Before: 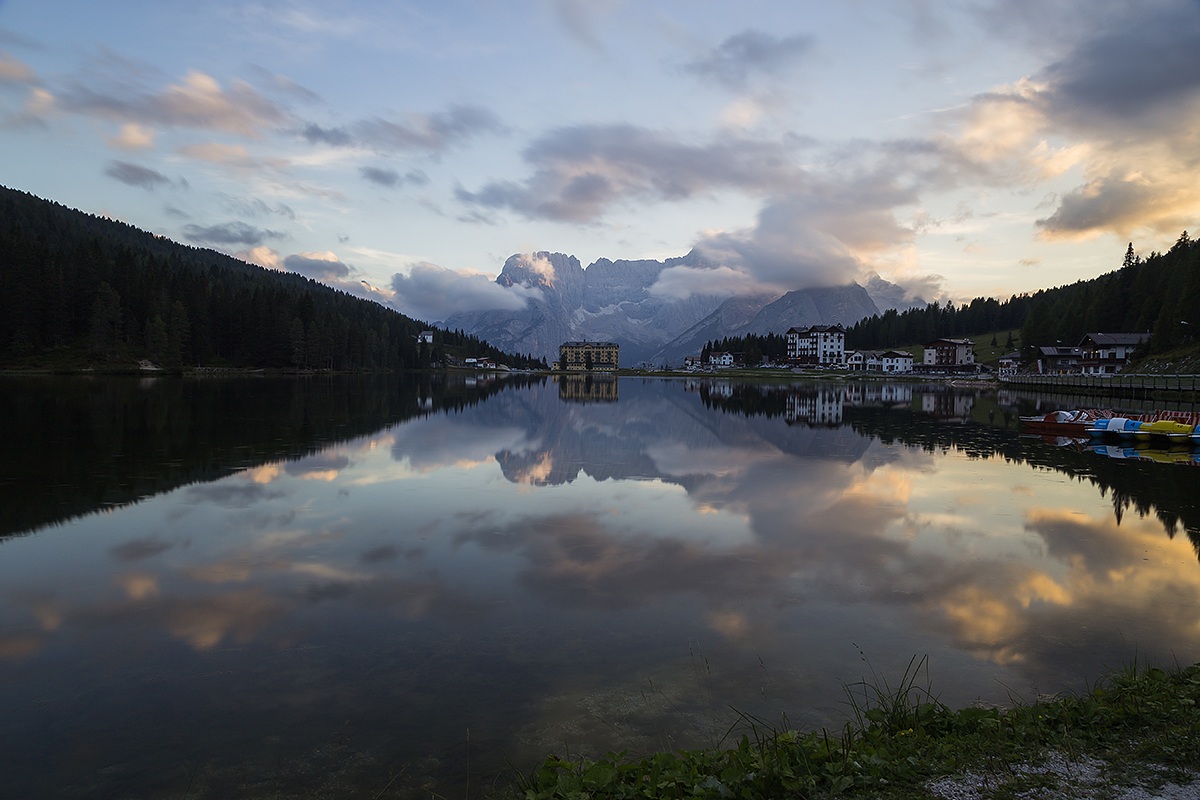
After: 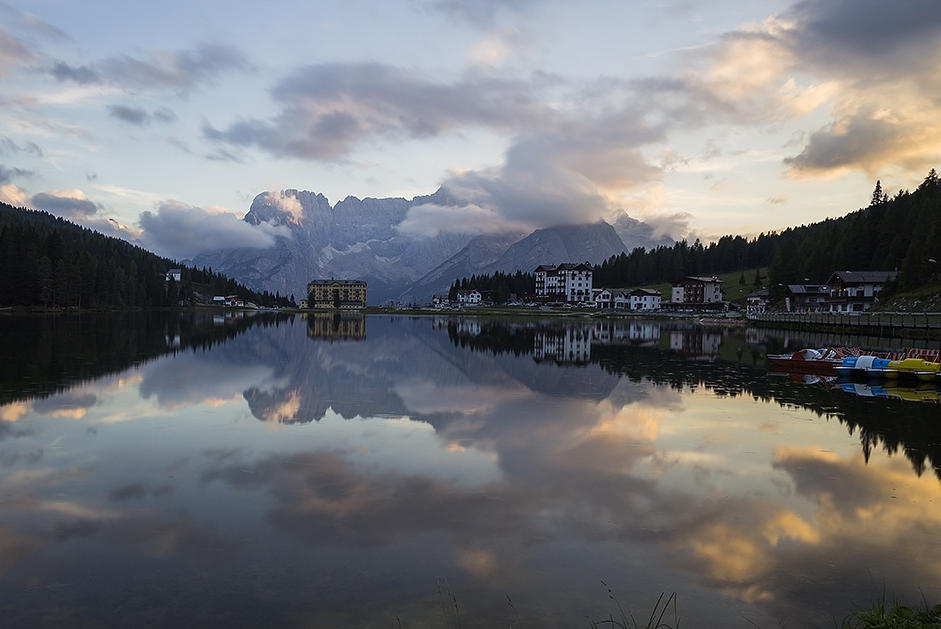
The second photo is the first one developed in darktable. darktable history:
crop and rotate: left 21.018%, top 7.751%, right 0.484%, bottom 13.517%
